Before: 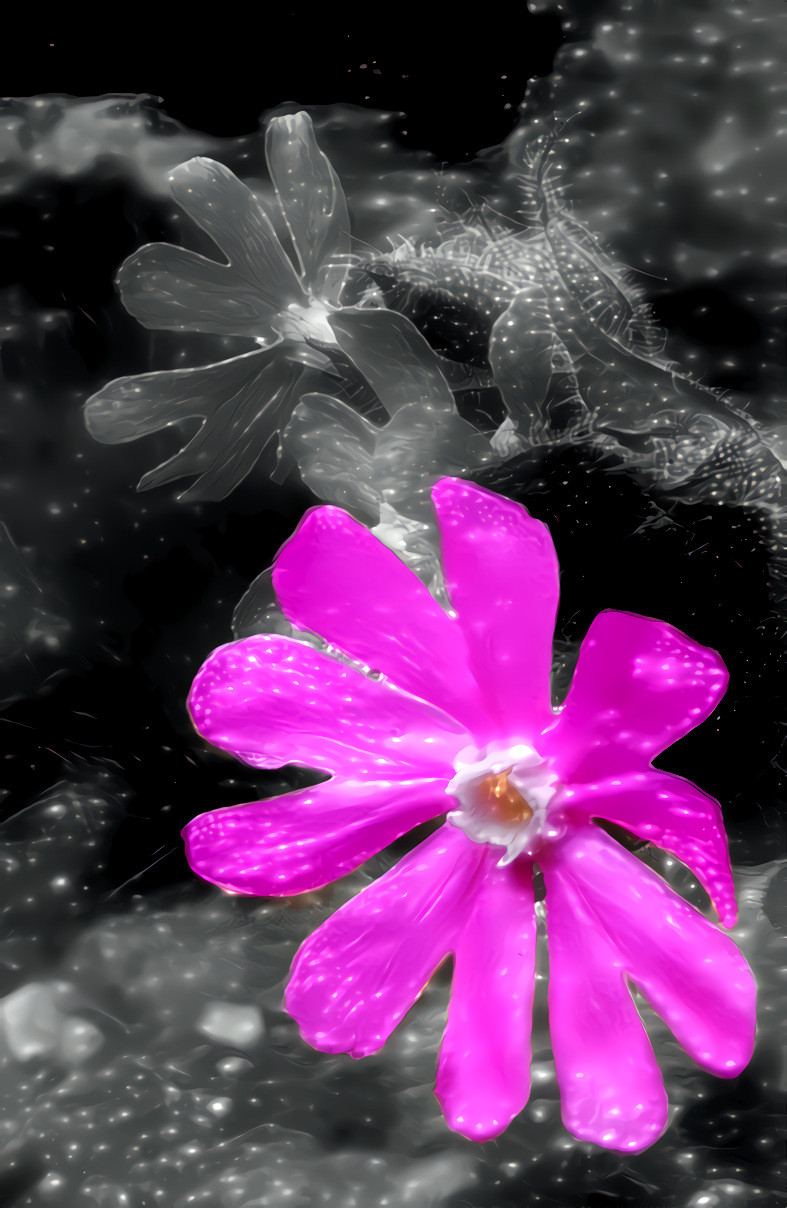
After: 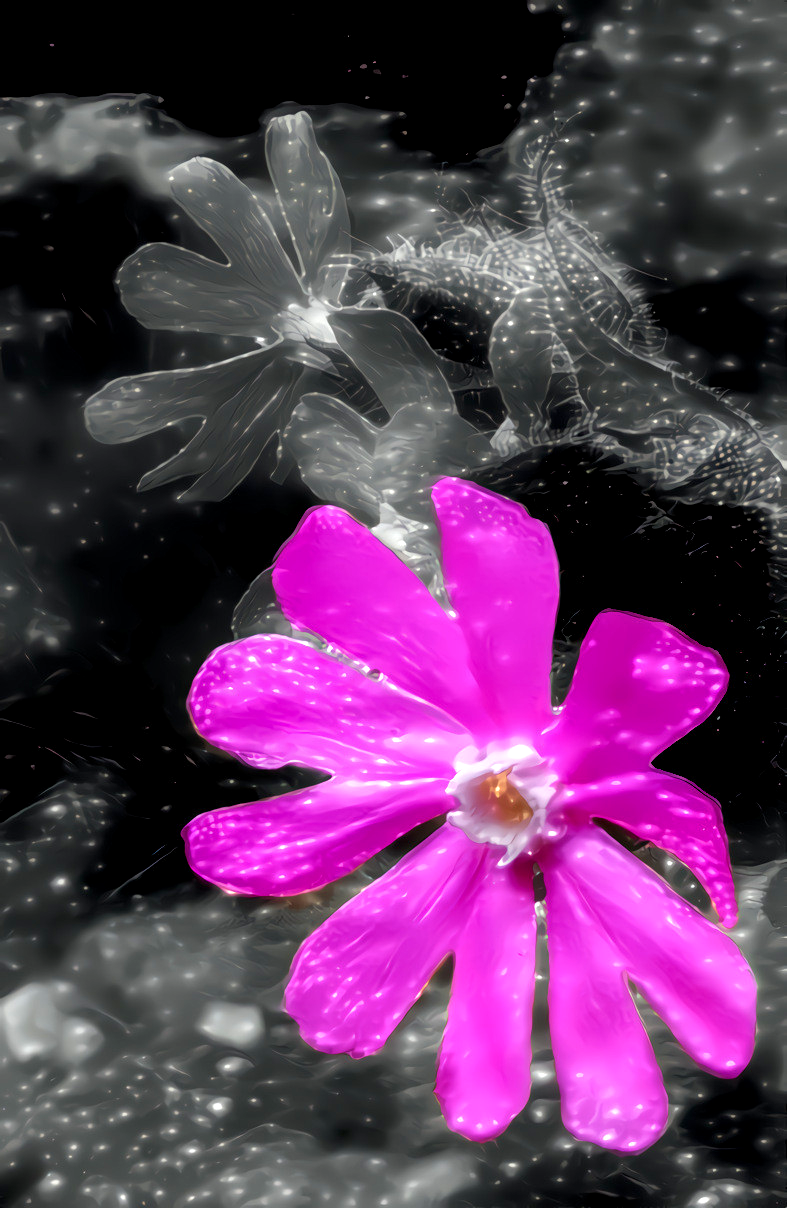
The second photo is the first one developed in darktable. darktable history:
velvia: on, module defaults
rgb levels: preserve colors max RGB
local contrast: on, module defaults
